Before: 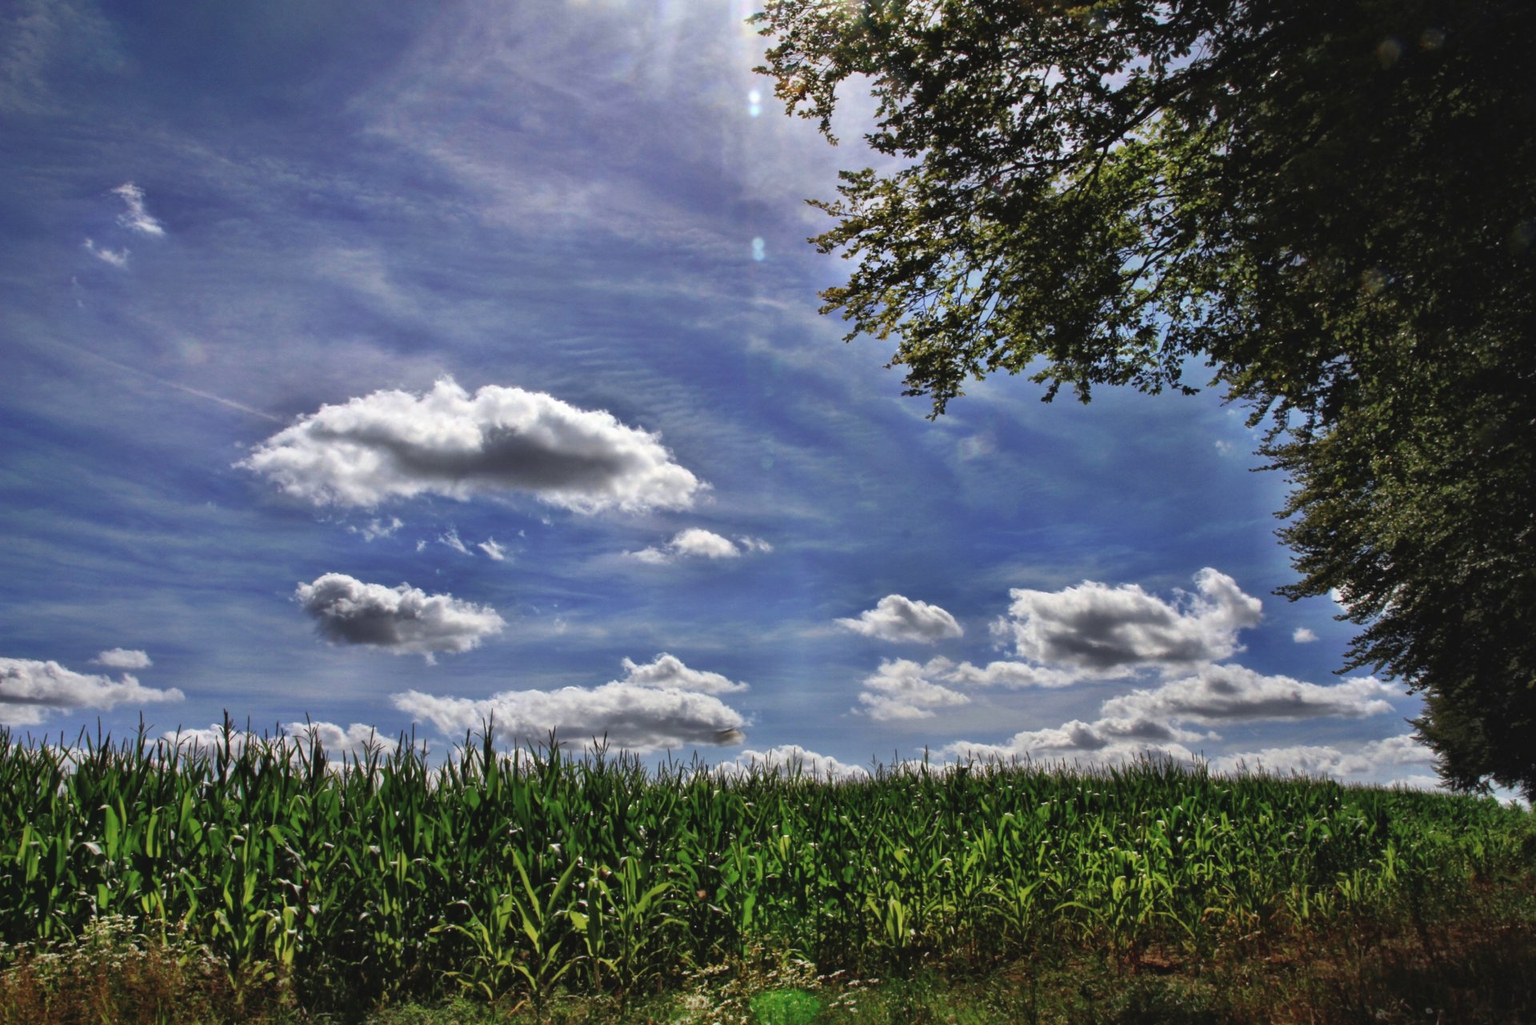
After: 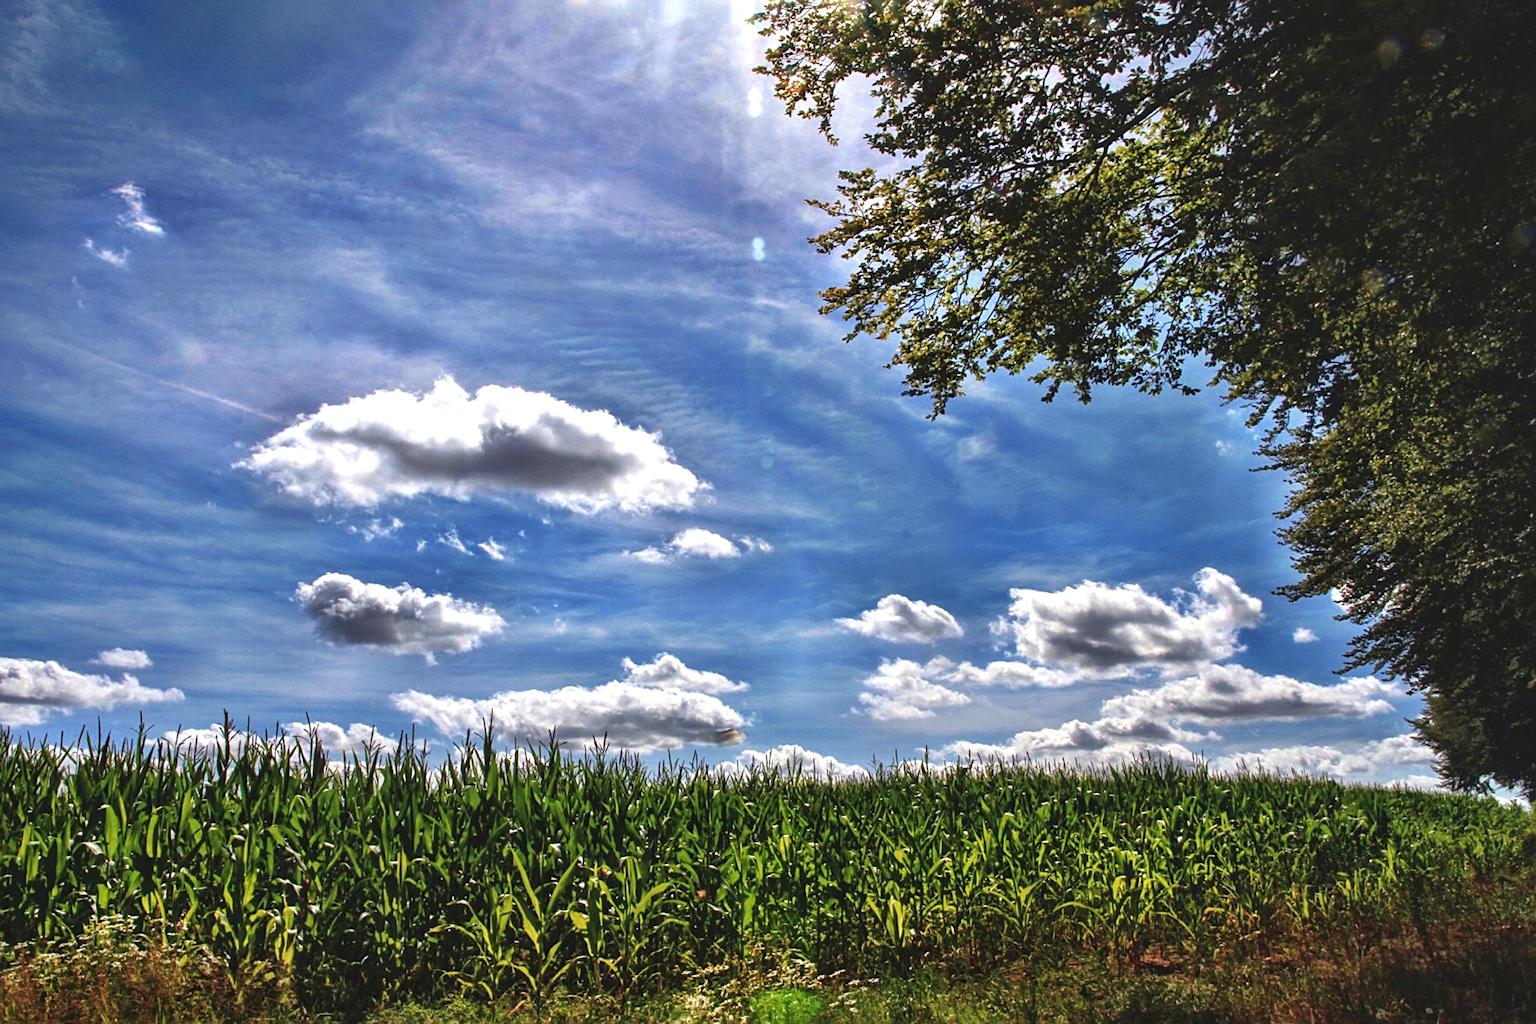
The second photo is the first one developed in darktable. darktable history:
exposure: black level correction -0.002, exposure 0.535 EV, compensate highlight preservation false
velvia: on, module defaults
local contrast: on, module defaults
sharpen: on, module defaults
color zones: curves: ch1 [(0.239, 0.552) (0.75, 0.5)]; ch2 [(0.25, 0.462) (0.749, 0.457)]
